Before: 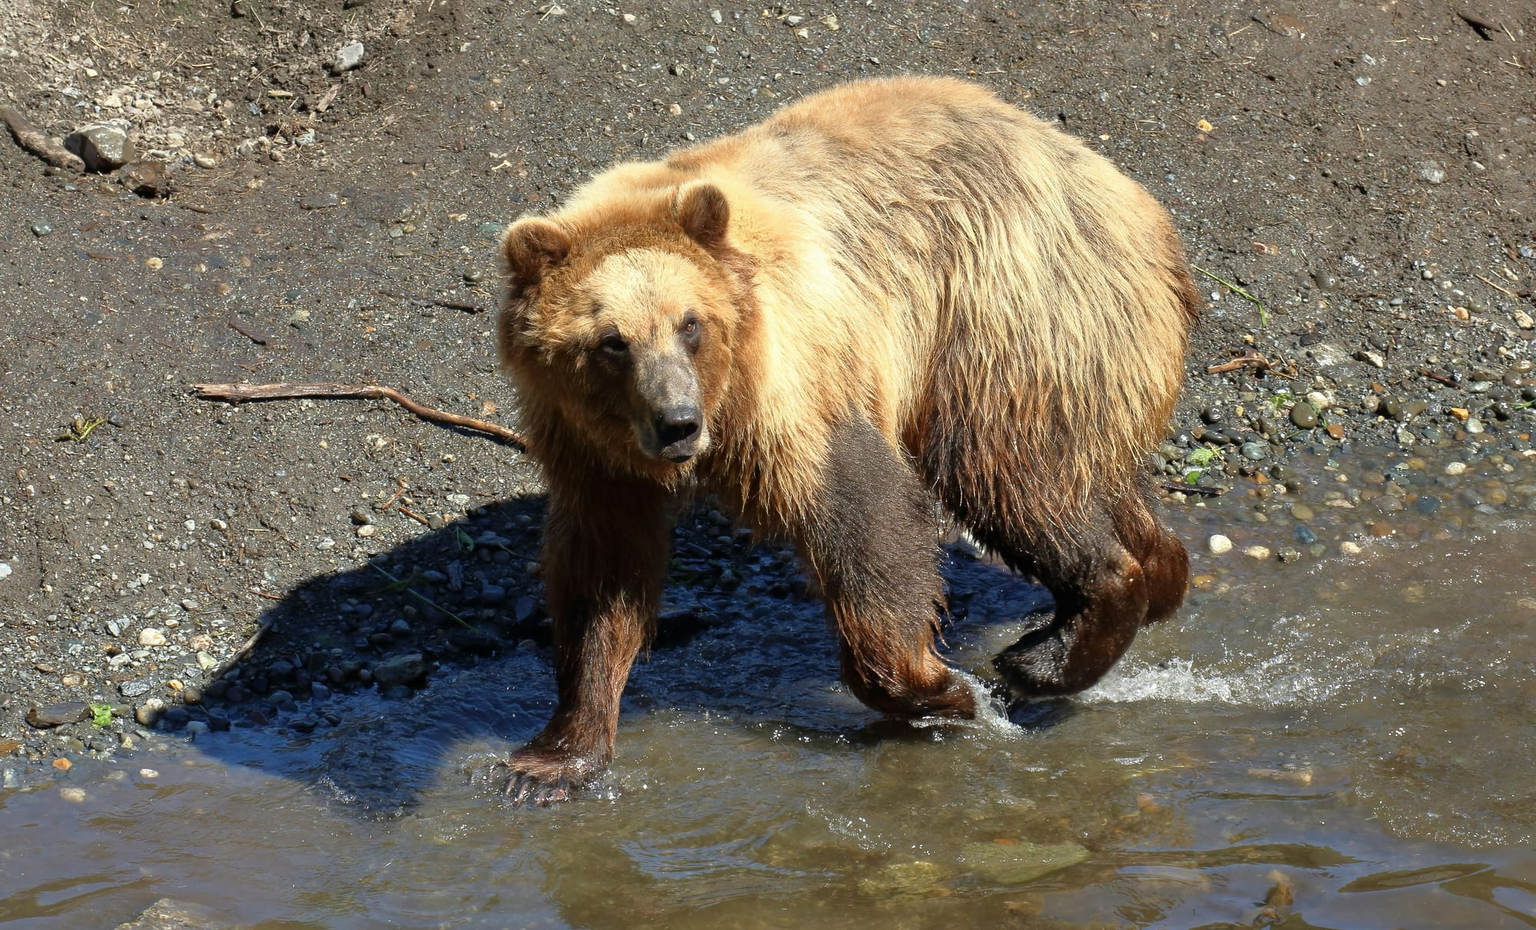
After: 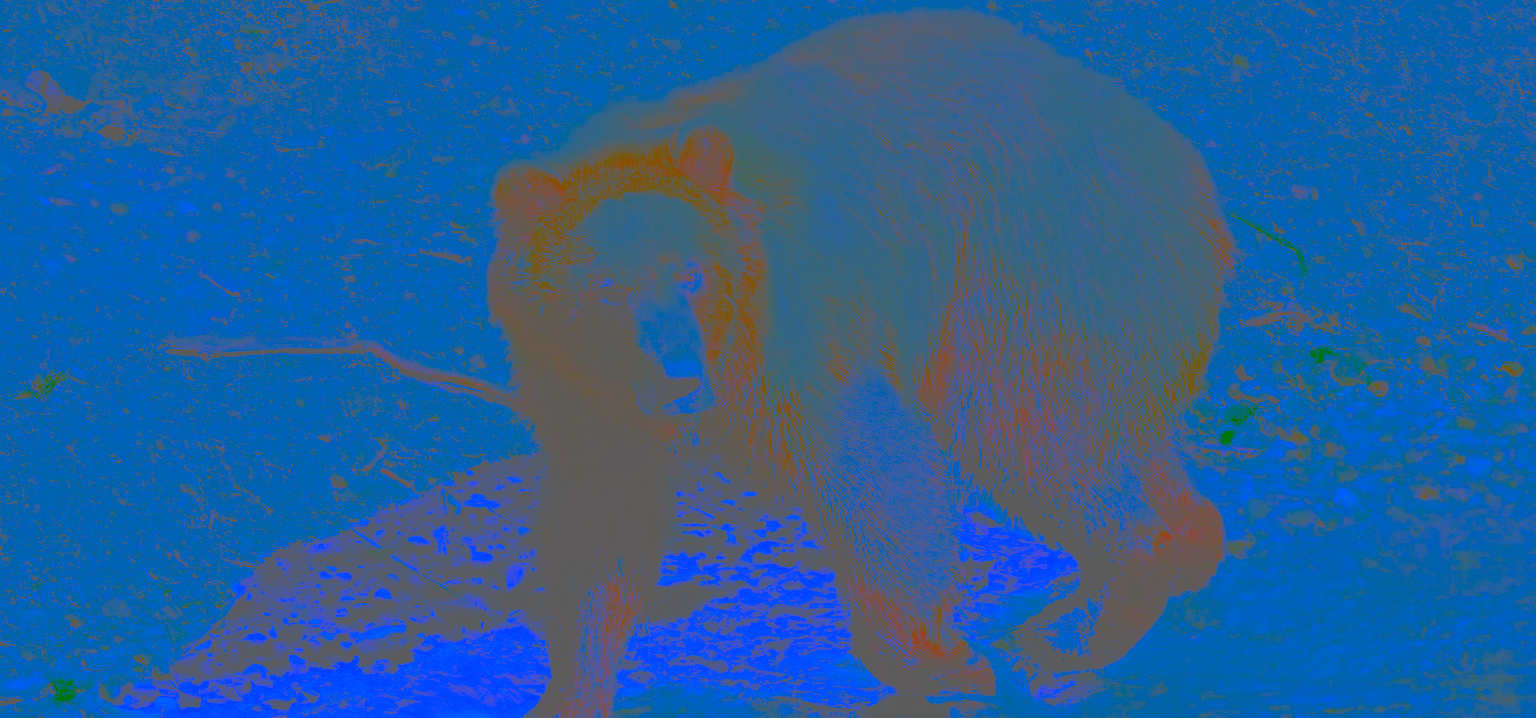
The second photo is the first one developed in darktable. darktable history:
contrast brightness saturation: contrast -0.99, brightness -0.17, saturation 0.75
base curve: curves: ch0 [(0, 0) (0.036, 0.025) (0.121, 0.166) (0.206, 0.329) (0.605, 0.79) (1, 1)], preserve colors none
crop: left 2.737%, top 7.287%, right 3.421%, bottom 20.179%
shadows and highlights: shadows 5, soften with gaussian
local contrast: highlights 60%, shadows 60%, detail 160%
exposure: exposure -0.157 EV, compensate highlight preservation false
white balance: red 0.766, blue 1.537
